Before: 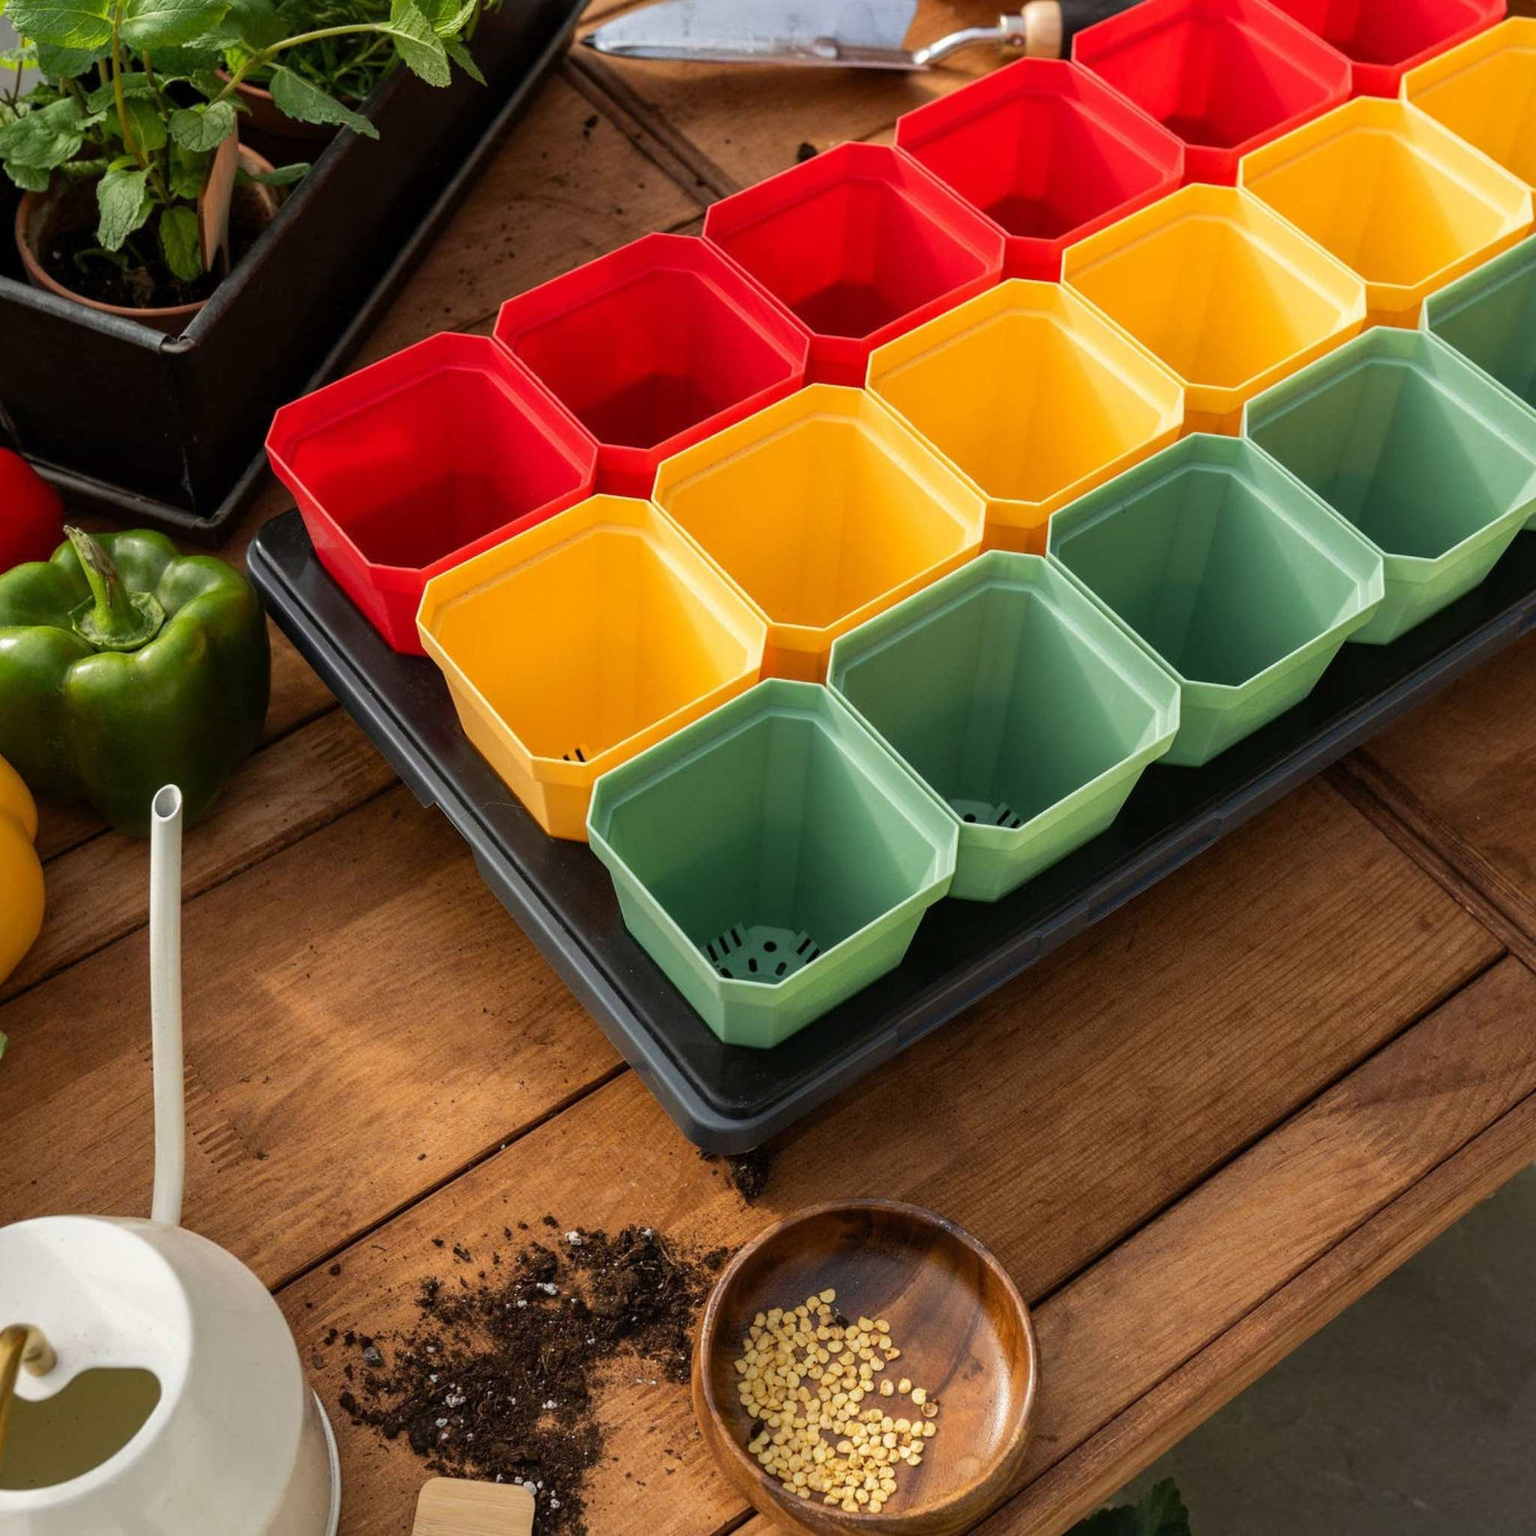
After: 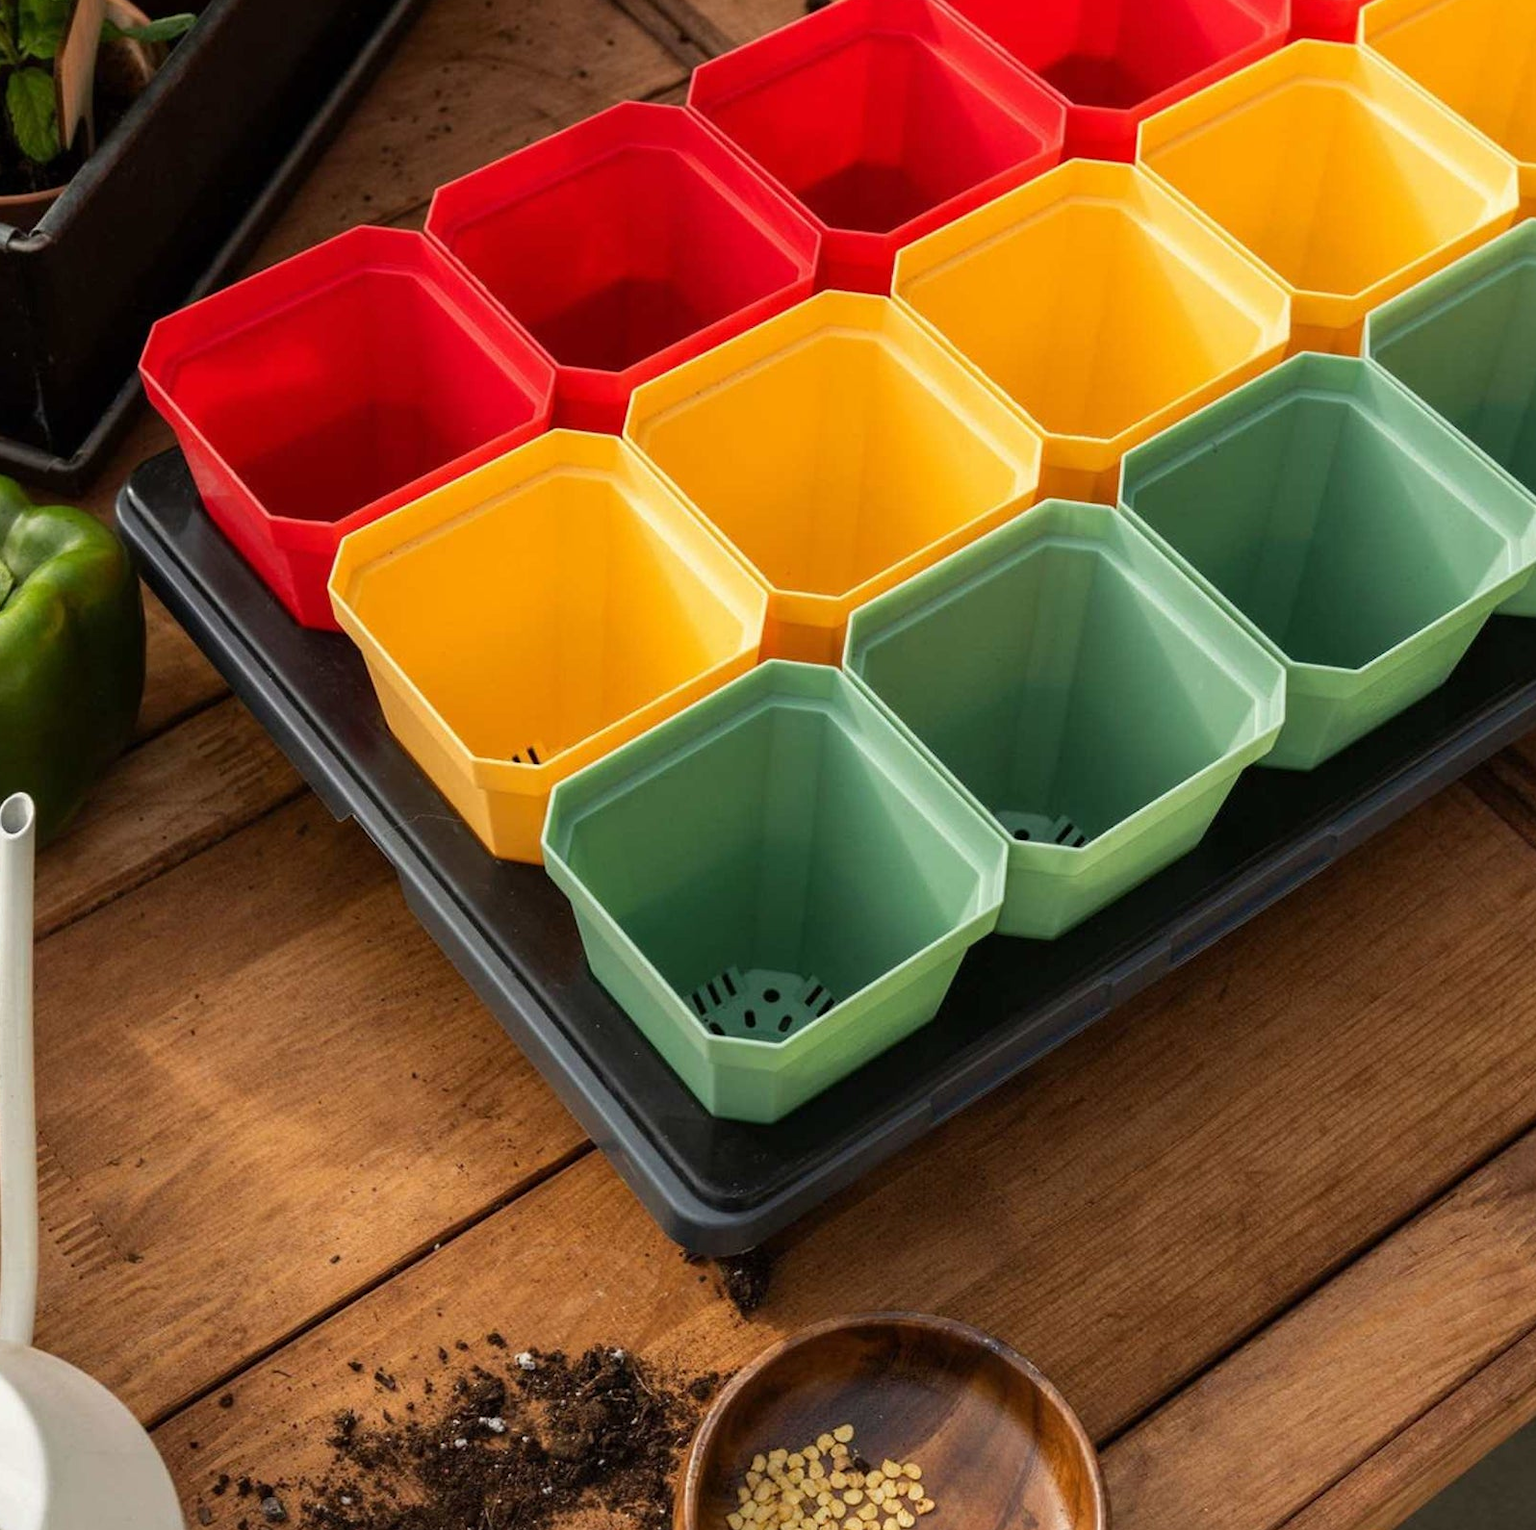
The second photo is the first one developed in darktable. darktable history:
crop and rotate: left 10.092%, top 9.919%, right 10.097%, bottom 10.568%
